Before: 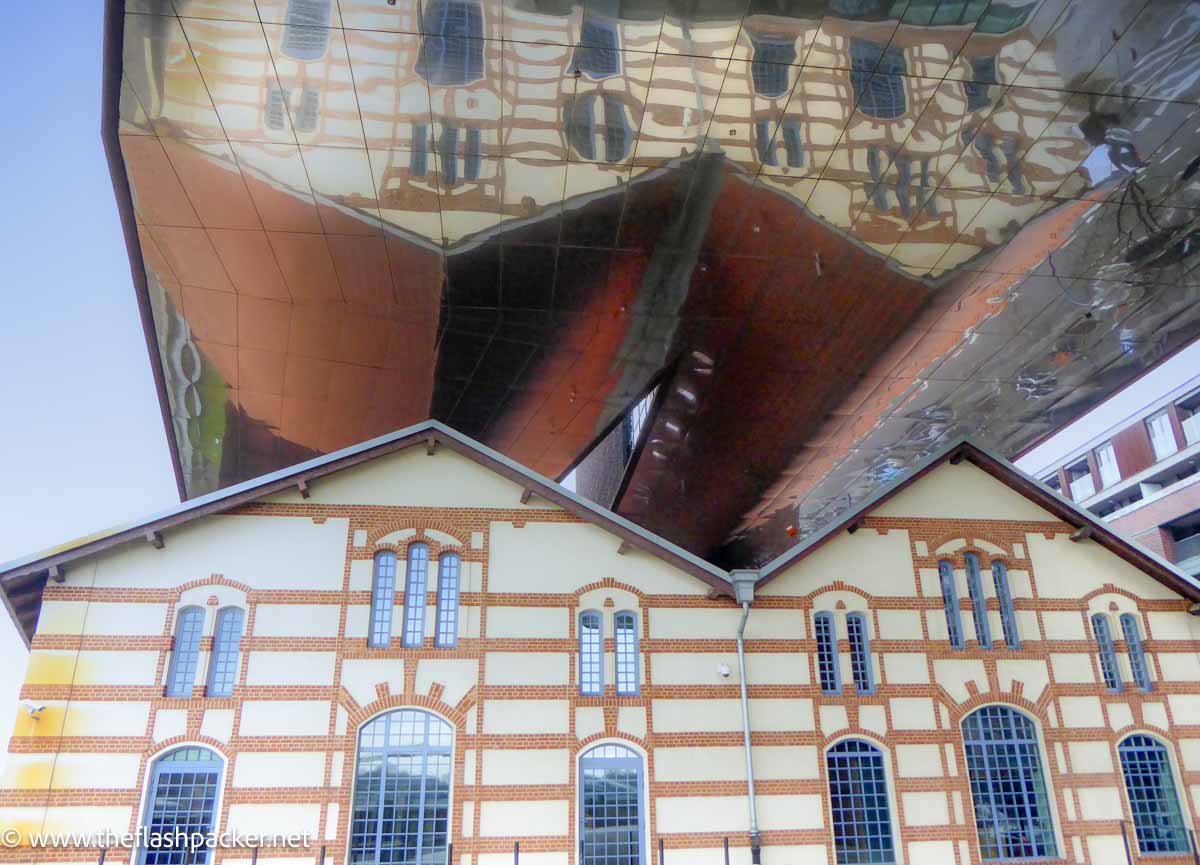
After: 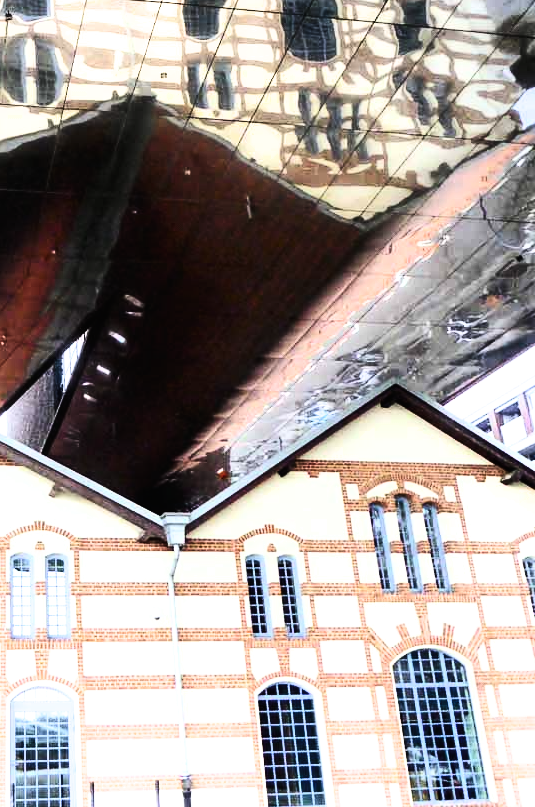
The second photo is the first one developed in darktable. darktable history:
crop: left 47.44%, top 6.66%, right 7.903%
filmic rgb: black relative exposure -8.18 EV, white relative exposure 2.23 EV, hardness 7.07, latitude 85.24%, contrast 1.709, highlights saturation mix -4.29%, shadows ↔ highlights balance -1.99%
exposure: black level correction -0.04, exposure 0.065 EV, compensate exposure bias true, compensate highlight preservation false
color balance rgb: perceptual saturation grading › global saturation 20%, perceptual saturation grading › highlights -24.725%, perceptual saturation grading › shadows 49.481%, perceptual brilliance grading › highlights 17.479%, perceptual brilliance grading › mid-tones 30.969%, perceptual brilliance grading › shadows -31.605%
contrast brightness saturation: contrast 0.272
